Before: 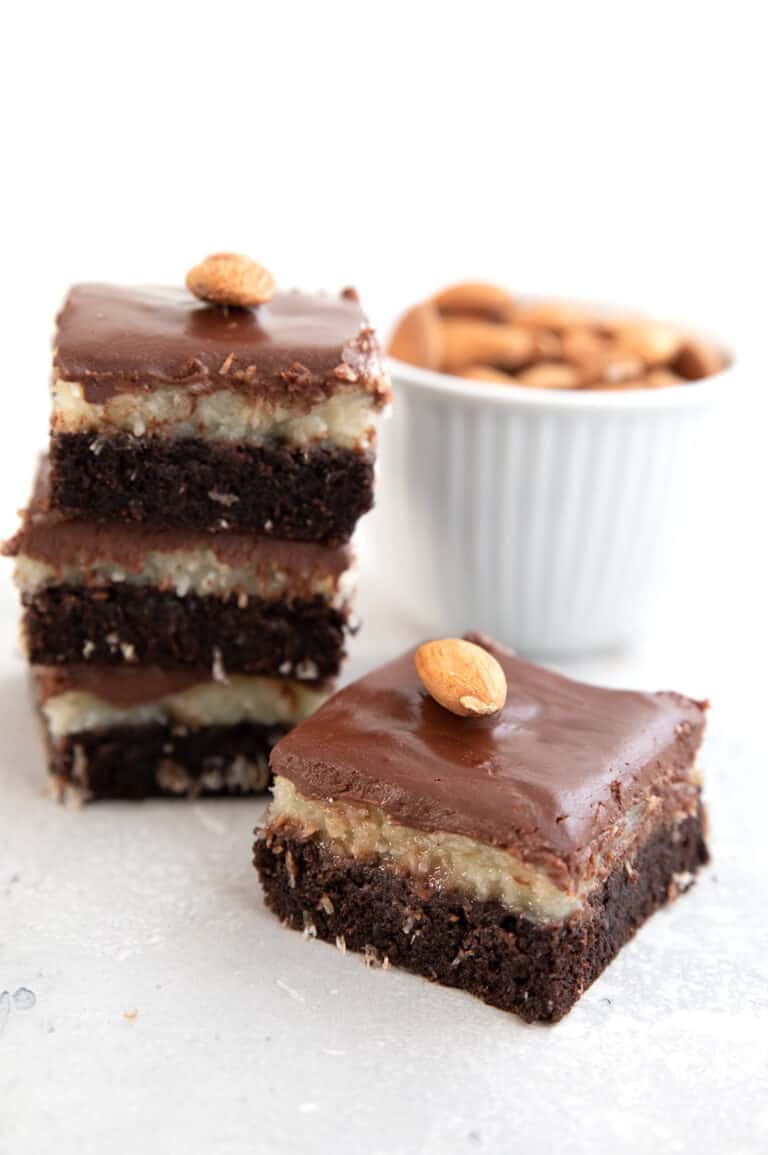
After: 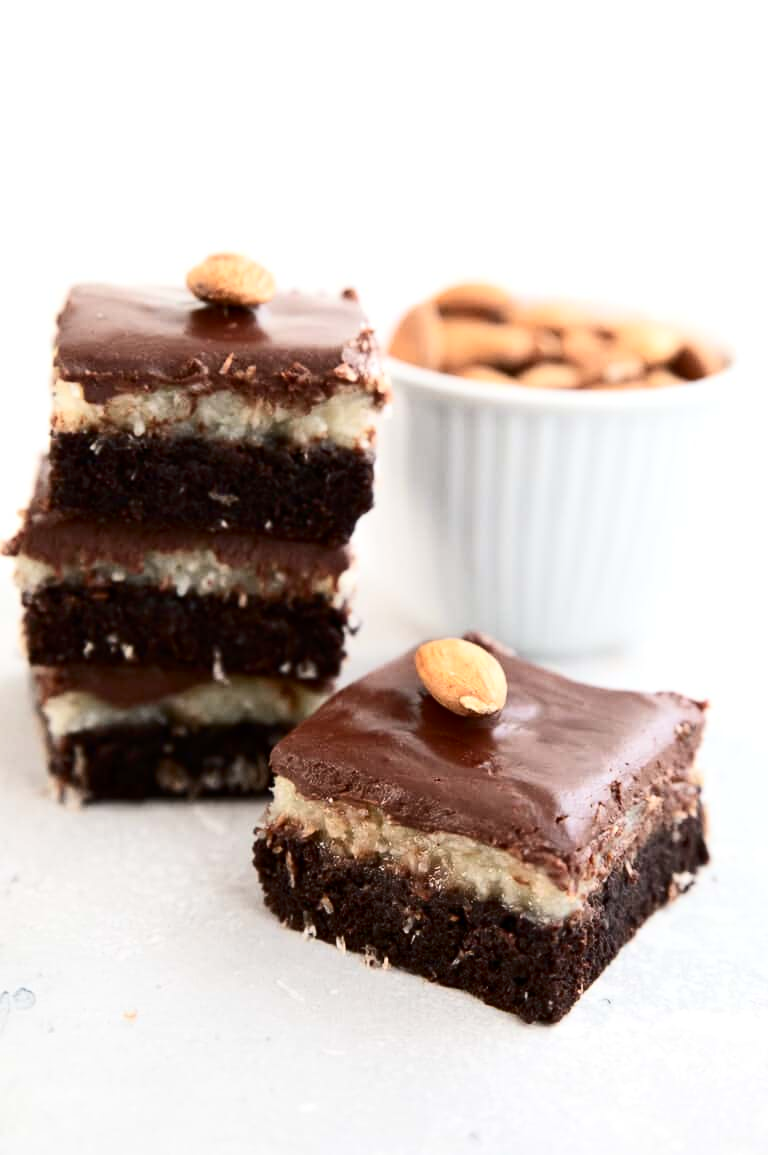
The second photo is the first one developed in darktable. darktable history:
color balance: output saturation 98.5%
contrast brightness saturation: contrast 0.28
